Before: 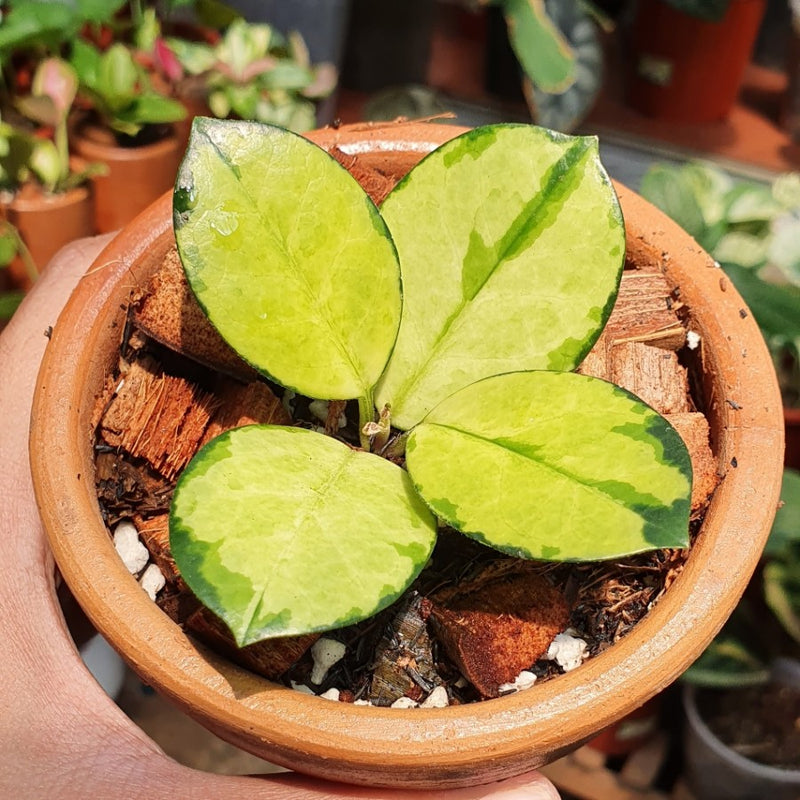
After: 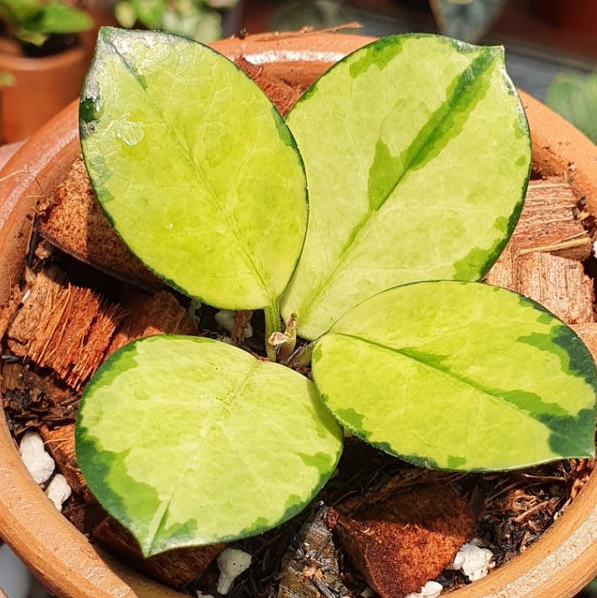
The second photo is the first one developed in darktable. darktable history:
crop and rotate: left 11.831%, top 11.346%, right 13.429%, bottom 13.899%
white balance: emerald 1
